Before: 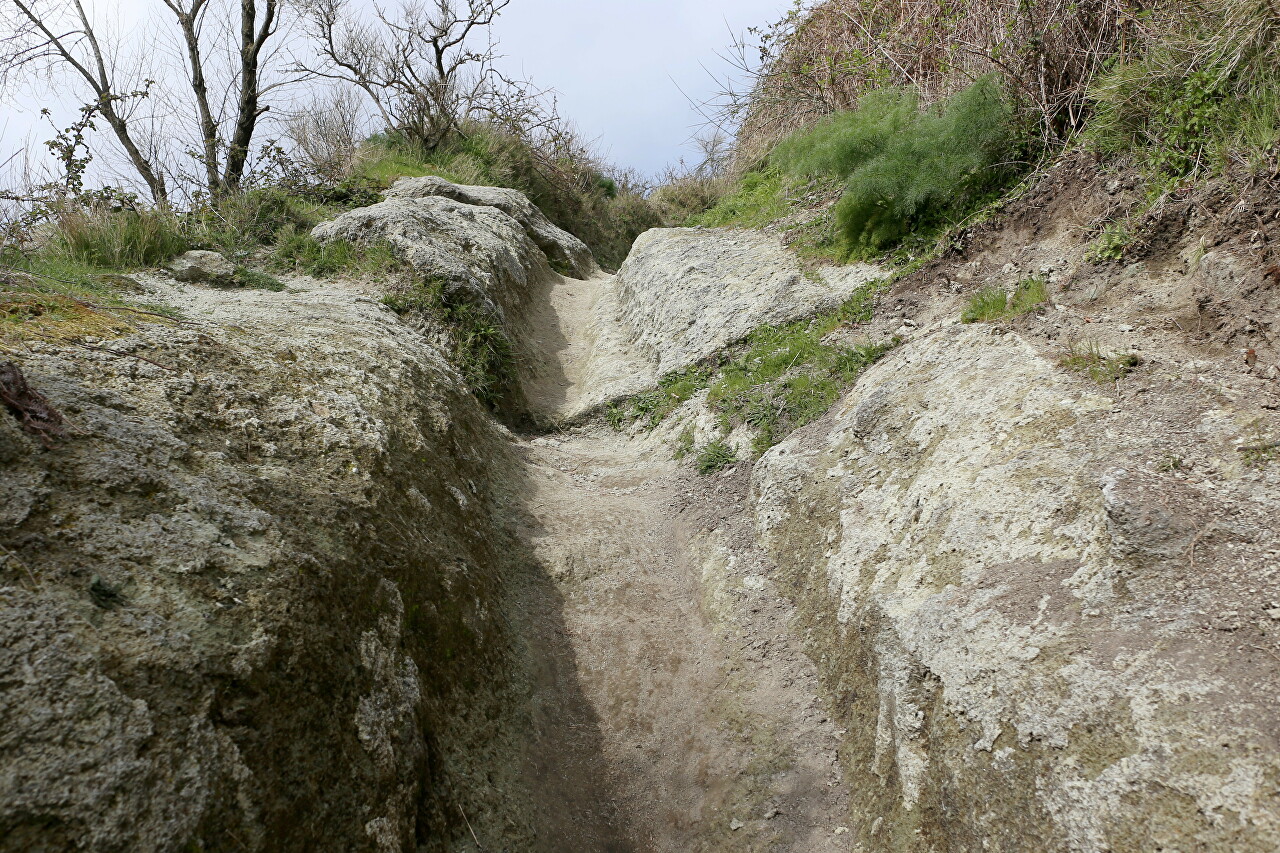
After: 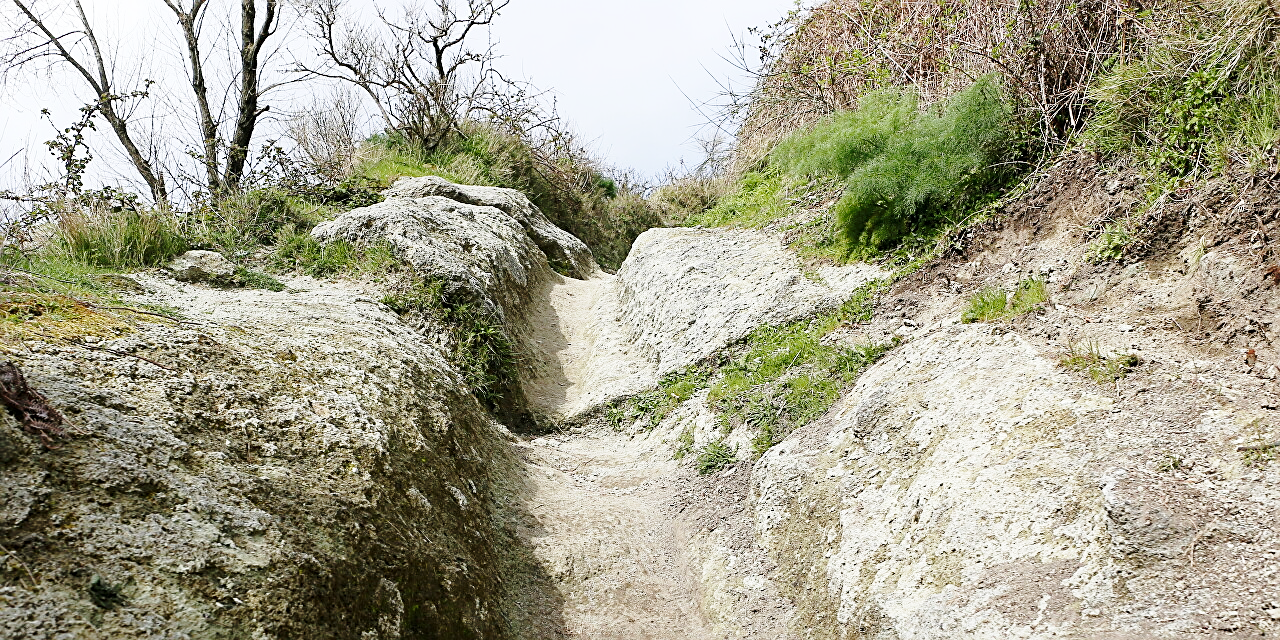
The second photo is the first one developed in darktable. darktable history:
base curve: curves: ch0 [(0, 0) (0.028, 0.03) (0.121, 0.232) (0.46, 0.748) (0.859, 0.968) (1, 1)], preserve colors none
sharpen: on, module defaults
crop: bottom 24.965%
